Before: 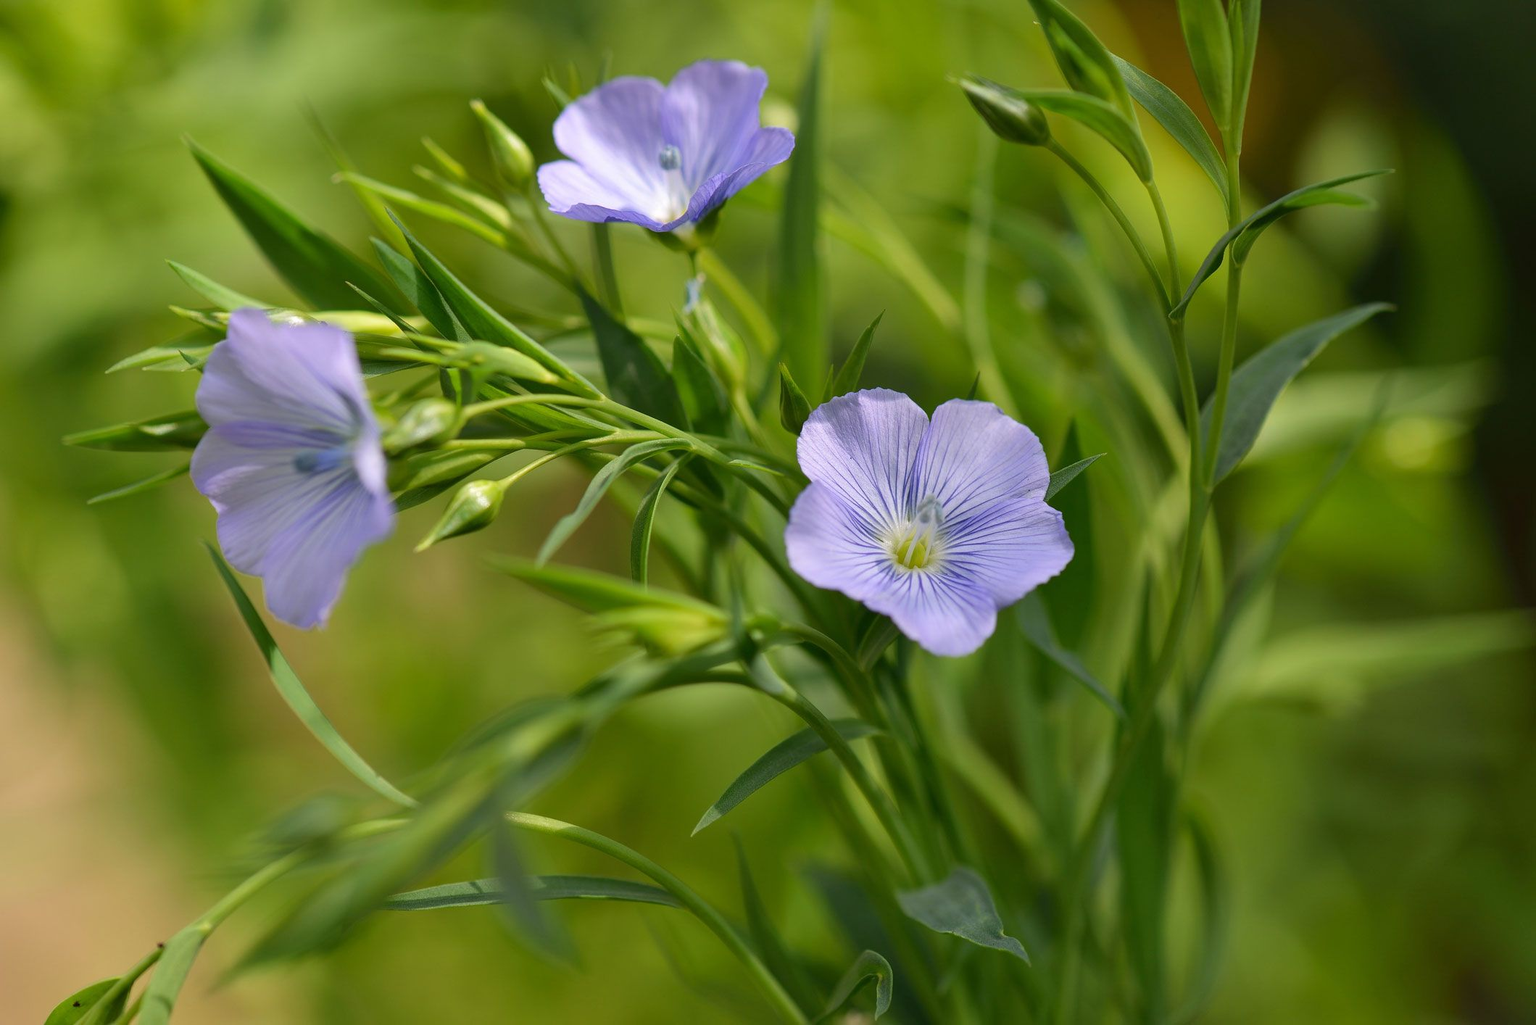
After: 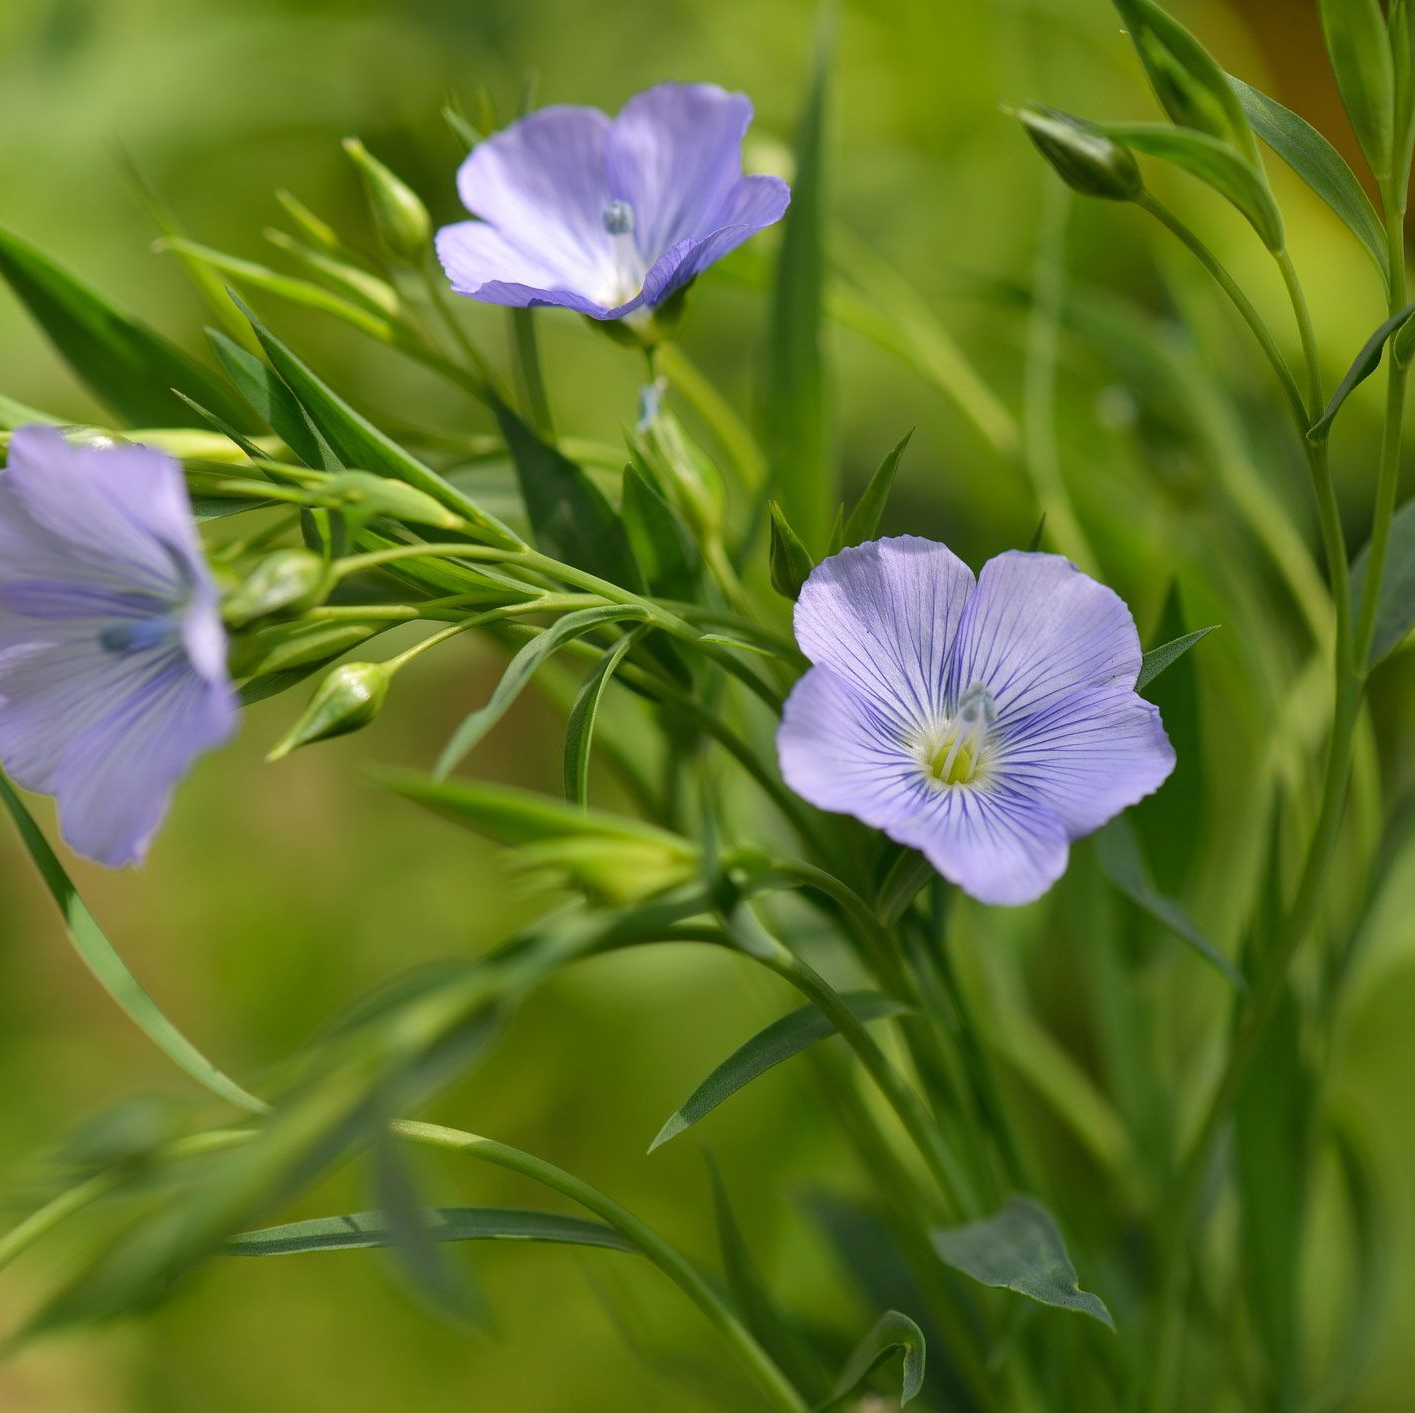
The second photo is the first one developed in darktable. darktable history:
crop and rotate: left 14.466%, right 18.748%
